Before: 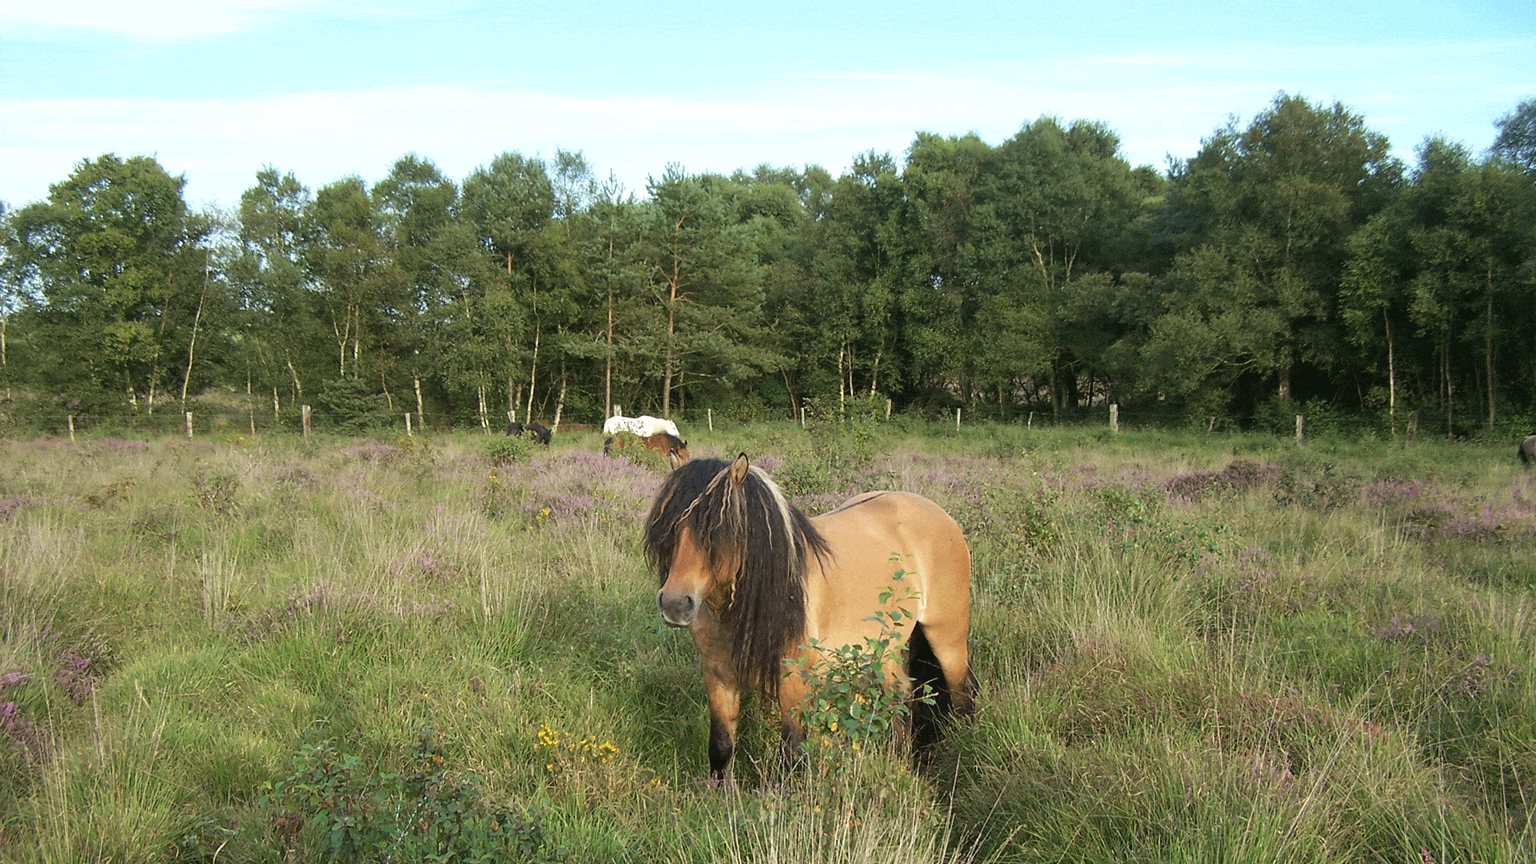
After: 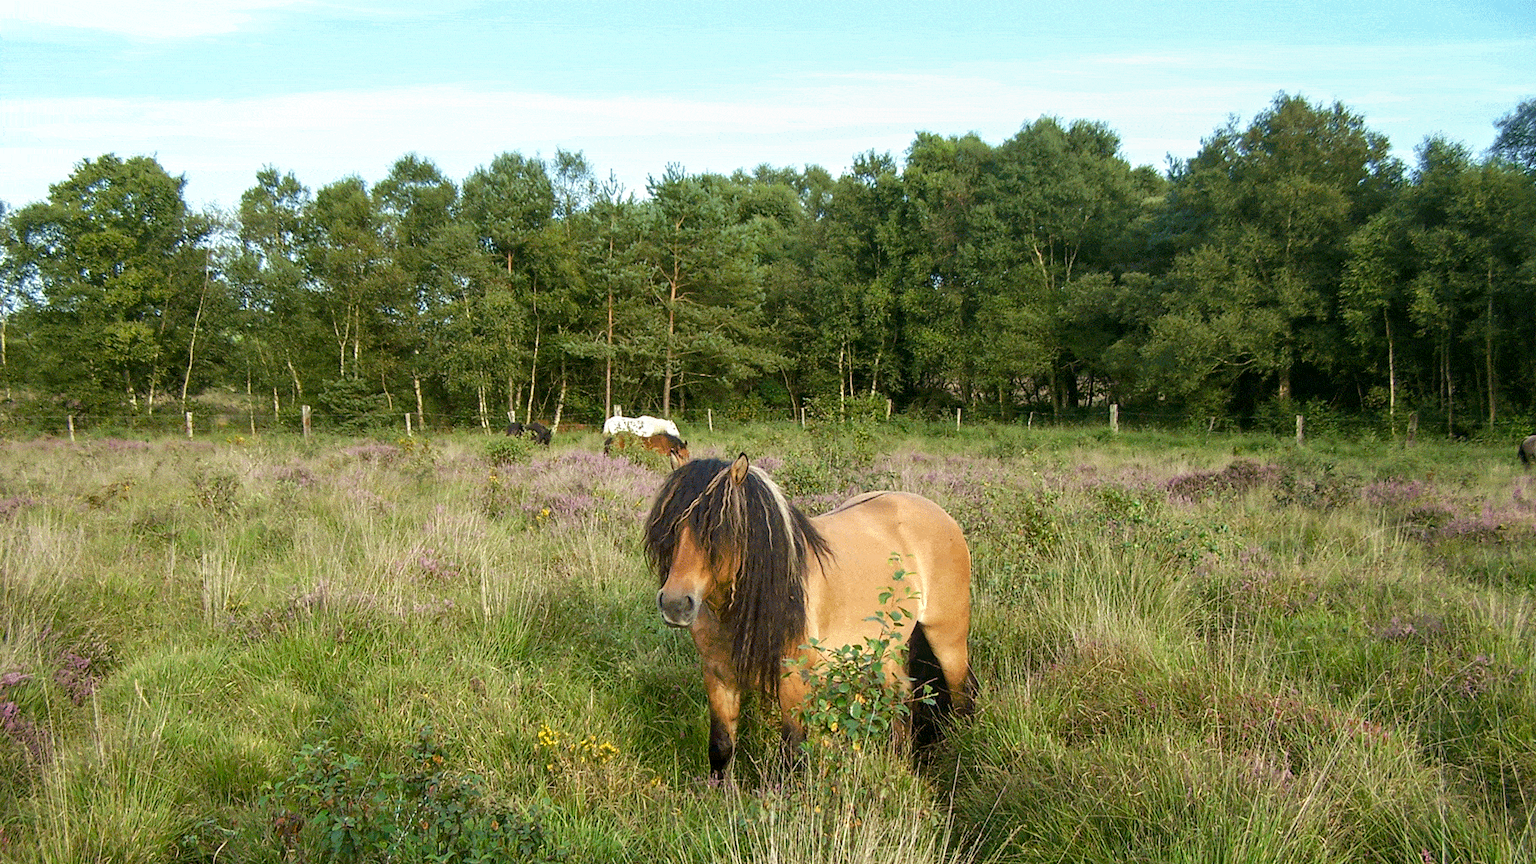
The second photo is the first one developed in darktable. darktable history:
local contrast: detail 130%
color balance rgb: perceptual saturation grading › global saturation 20%, perceptual saturation grading › highlights -24.939%, perceptual saturation grading › shadows 26.102%, global vibrance 20%
